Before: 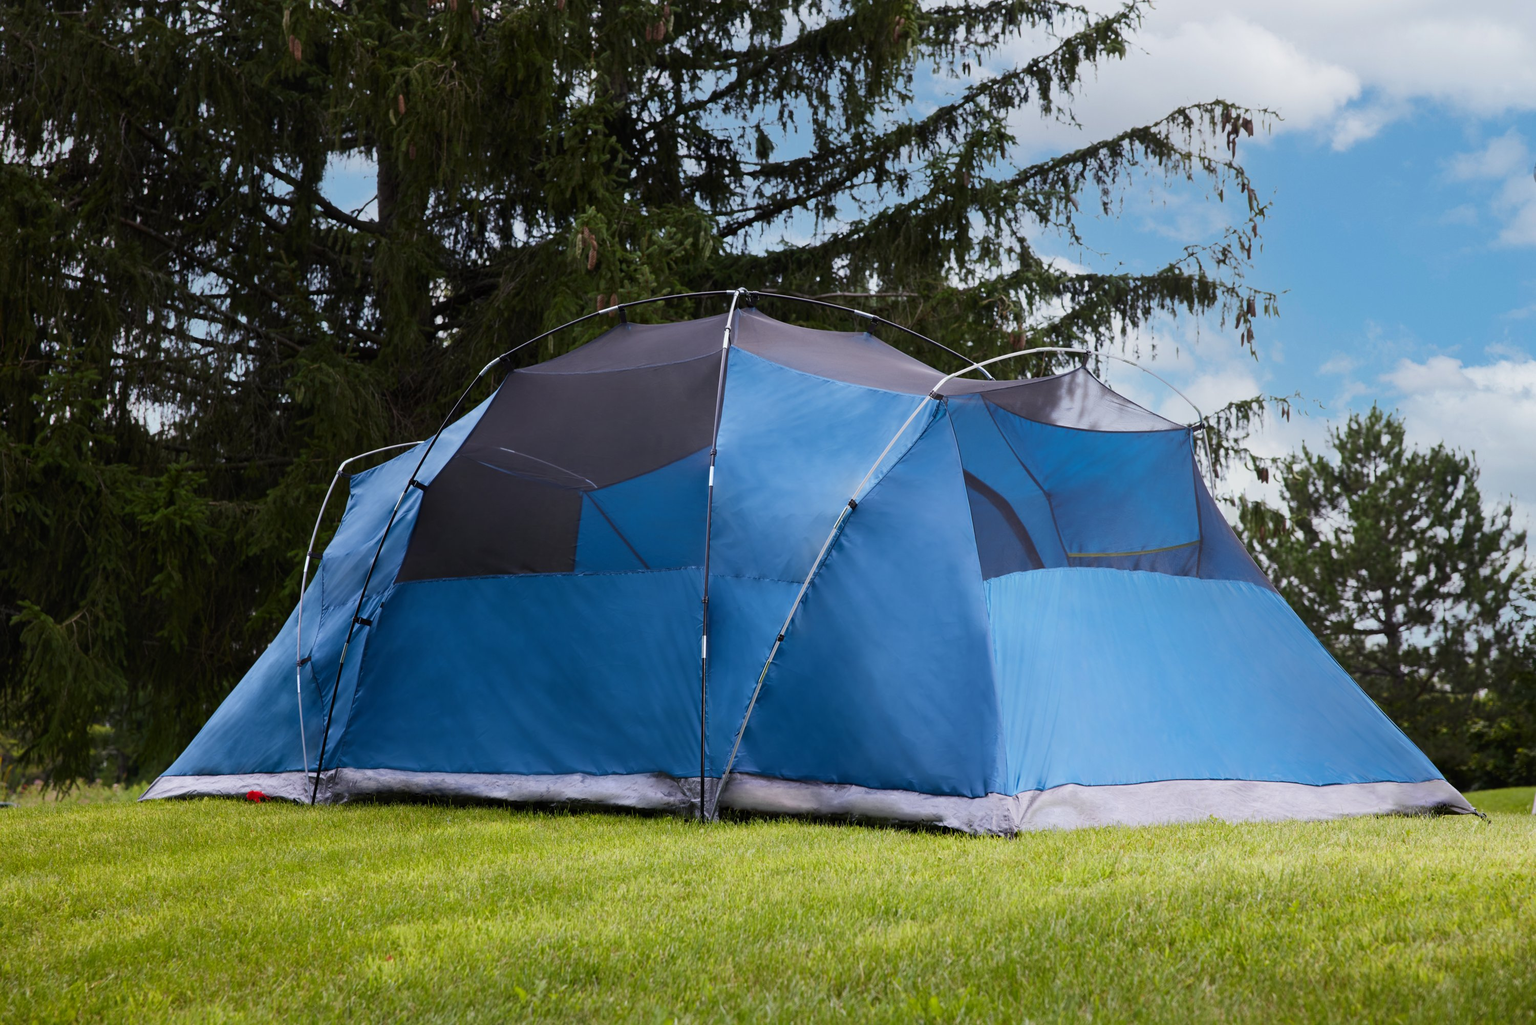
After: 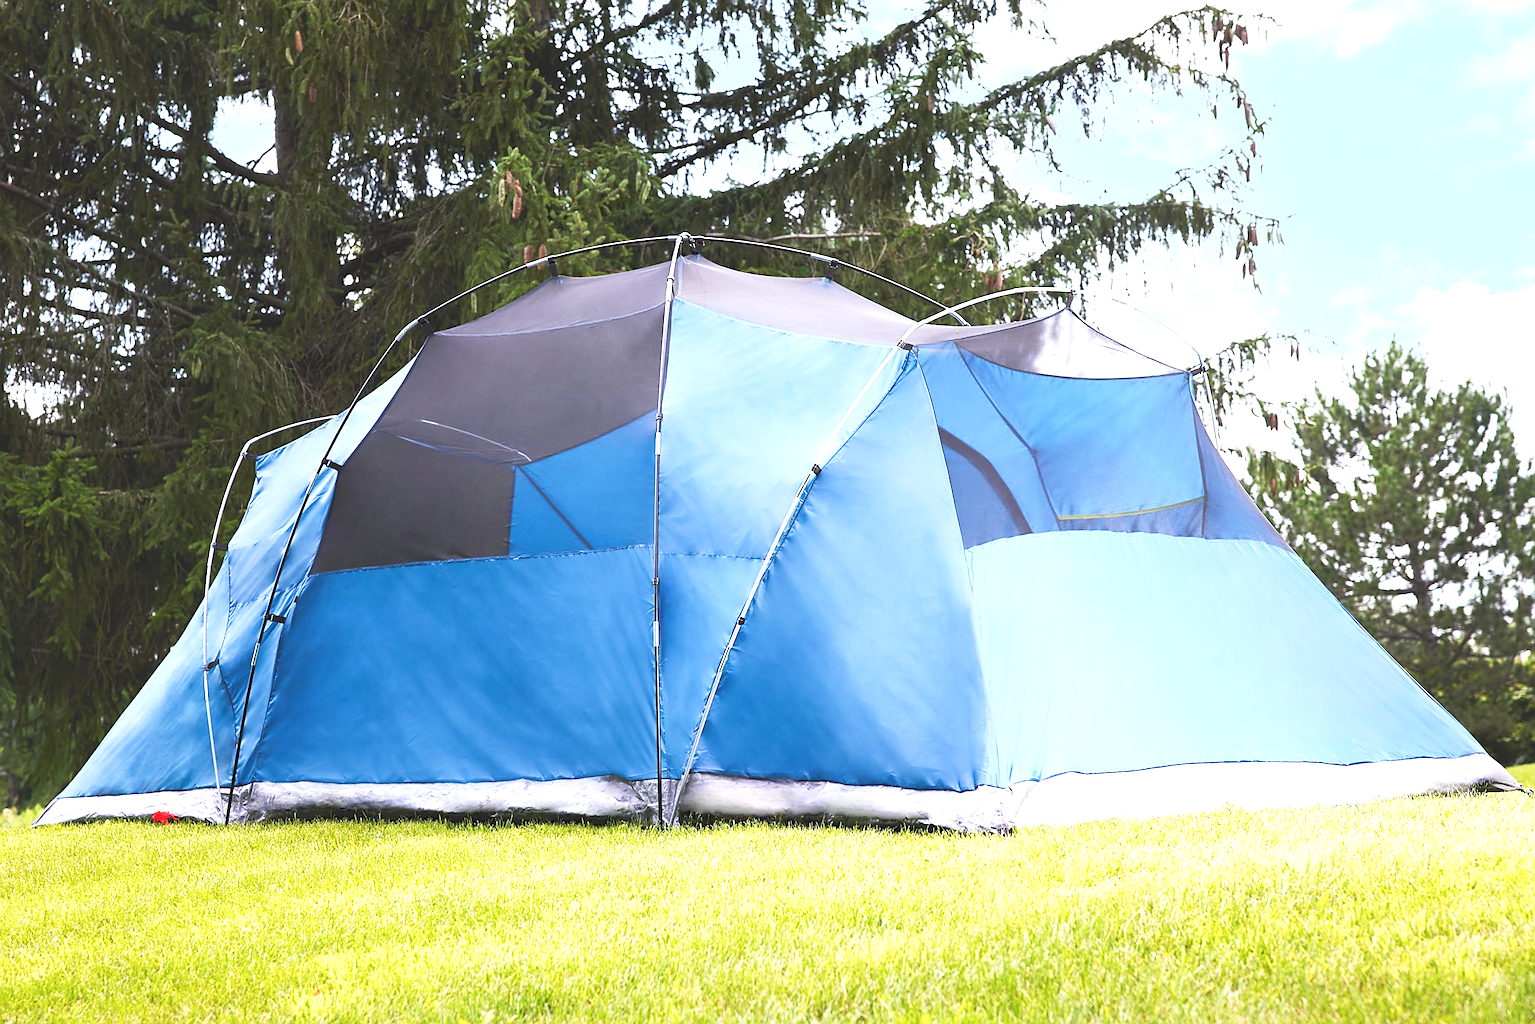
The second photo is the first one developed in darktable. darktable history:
tone curve: curves: ch0 [(0, 0) (0.003, 0.156) (0.011, 0.156) (0.025, 0.161) (0.044, 0.164) (0.069, 0.178) (0.1, 0.201) (0.136, 0.229) (0.177, 0.263) (0.224, 0.301) (0.277, 0.355) (0.335, 0.415) (0.399, 0.48) (0.468, 0.561) (0.543, 0.647) (0.623, 0.735) (0.709, 0.819) (0.801, 0.893) (0.898, 0.953) (1, 1)], preserve colors none
exposure: black level correction 0, exposure 1.5 EV, compensate exposure bias true, compensate highlight preservation false
crop and rotate: angle 1.96°, left 5.673%, top 5.673%
sharpen: radius 1.4, amount 1.25, threshold 0.7
